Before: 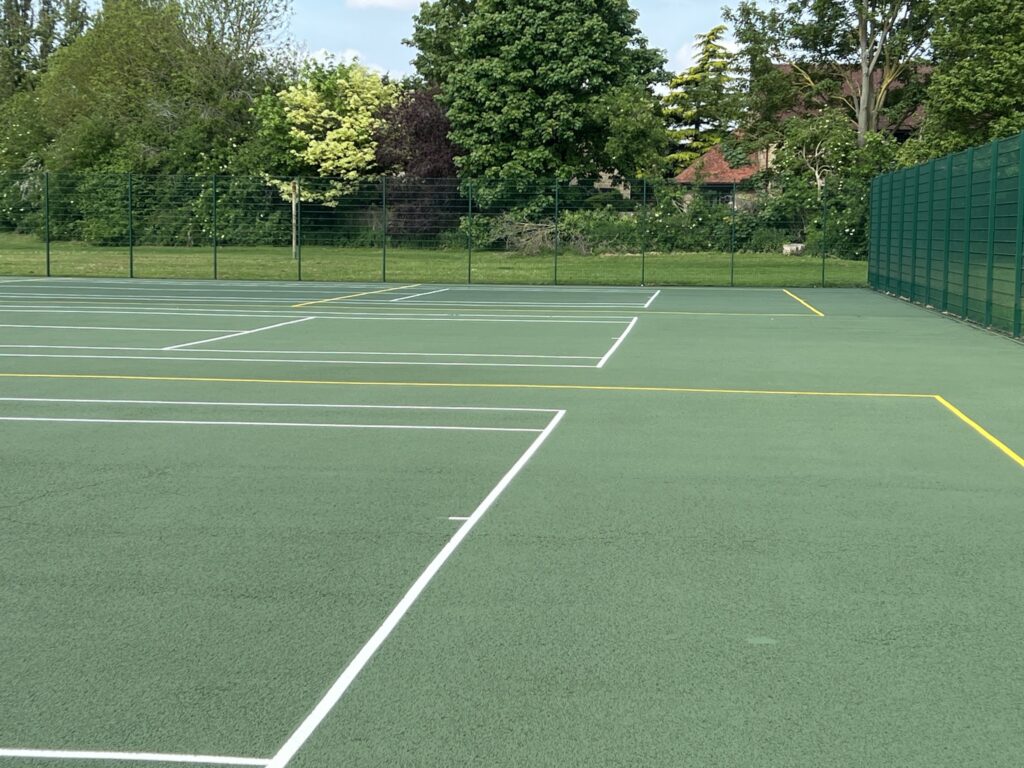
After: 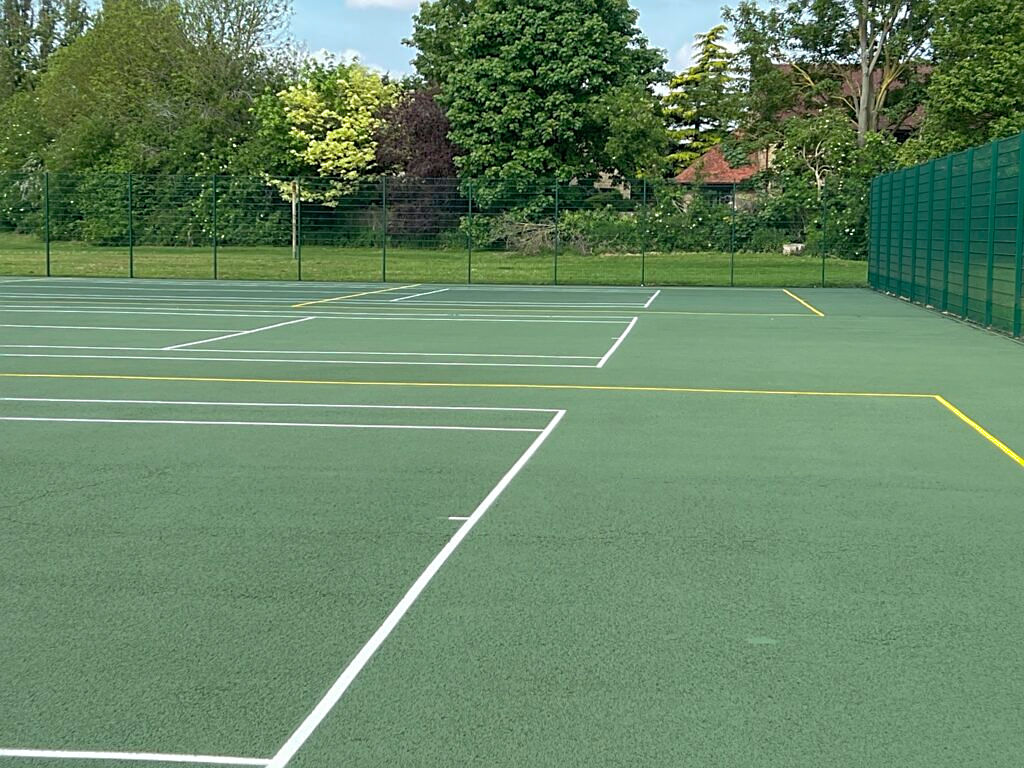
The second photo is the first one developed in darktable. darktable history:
shadows and highlights: on, module defaults
sharpen: amount 0.493
